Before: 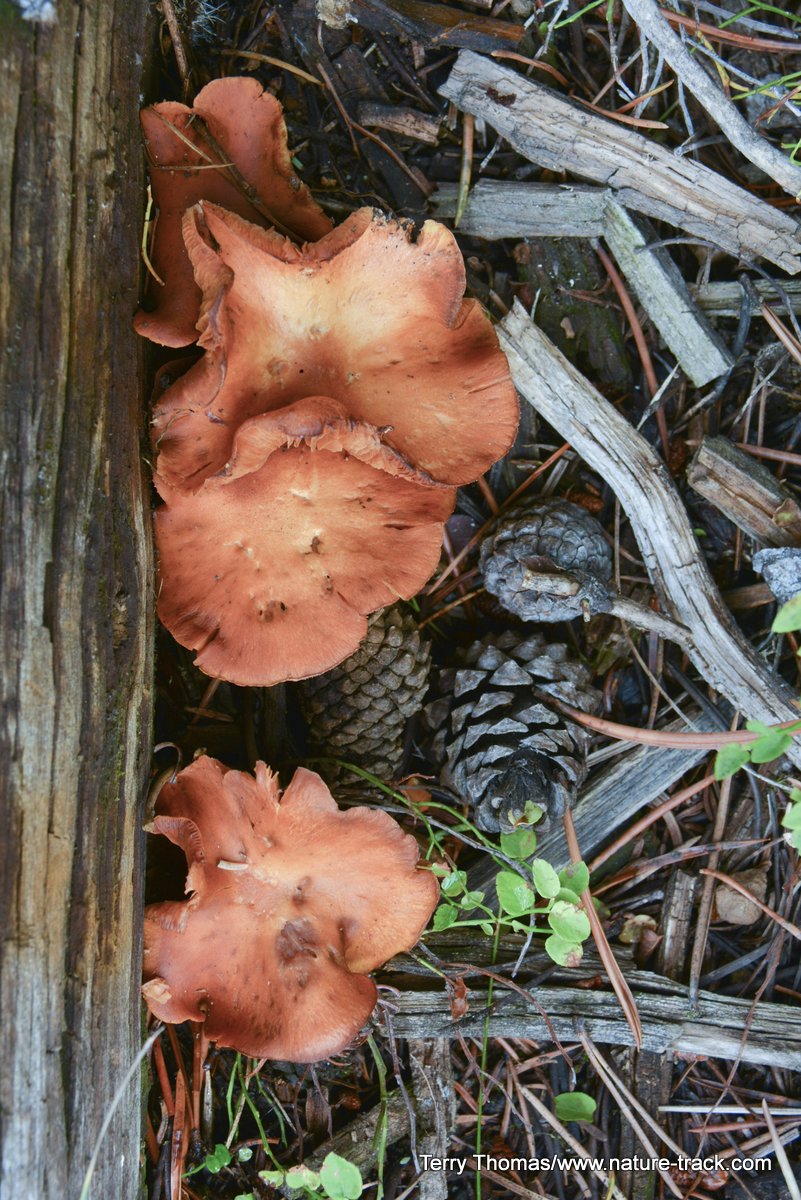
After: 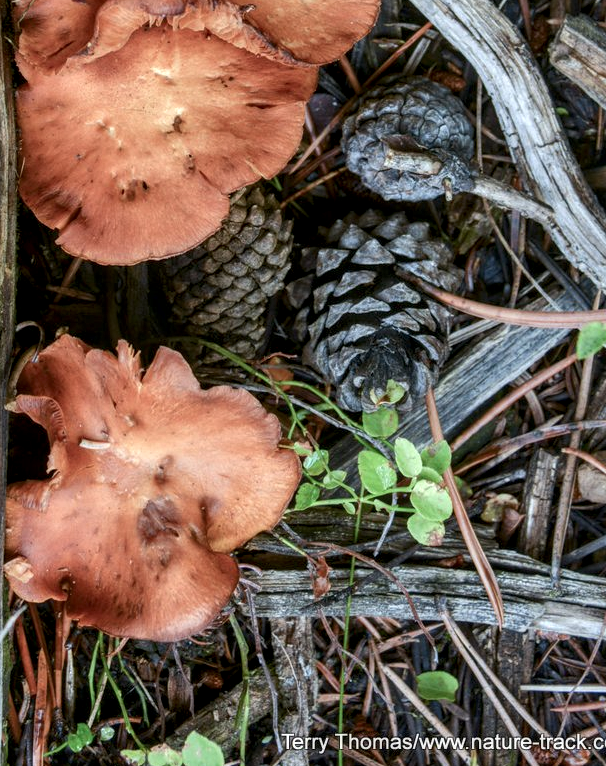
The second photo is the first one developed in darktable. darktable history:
crop and rotate: left 17.299%, top 35.115%, right 7.015%, bottom 1.024%
local contrast: highlights 25%, detail 150%
